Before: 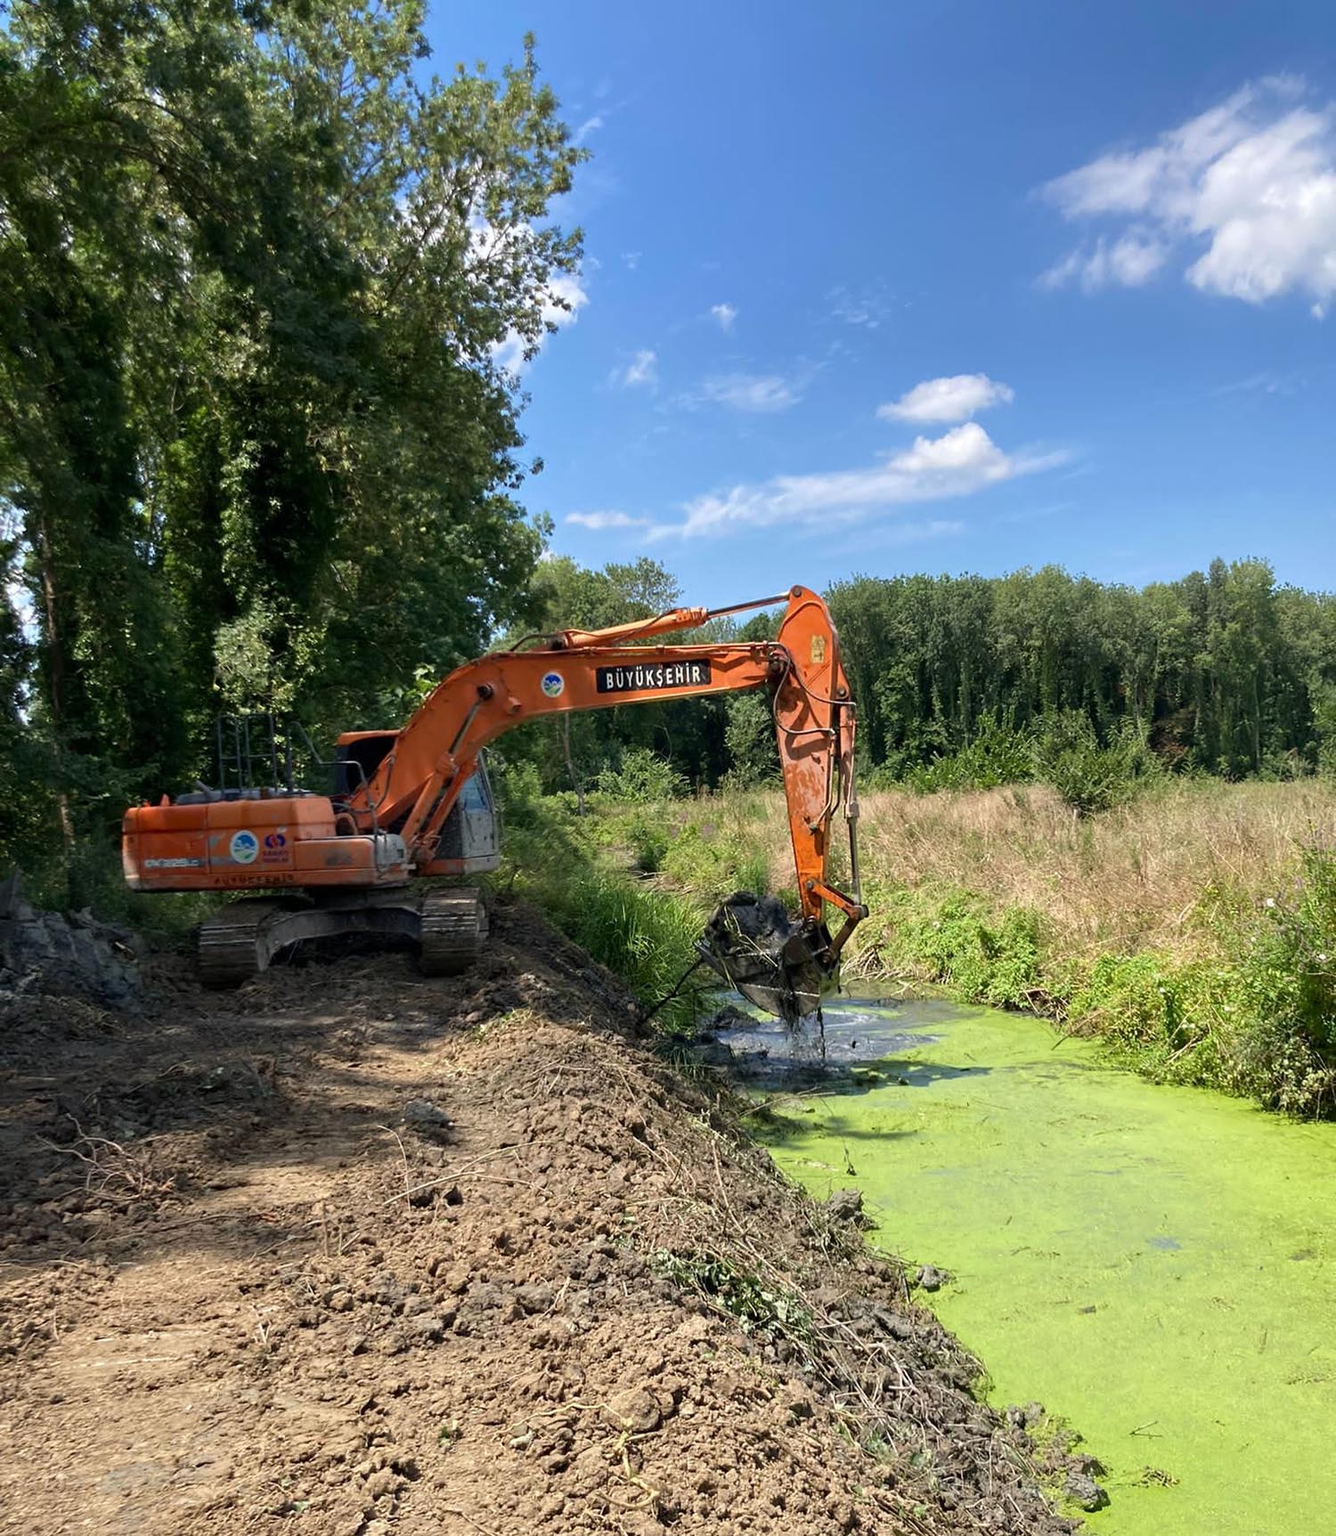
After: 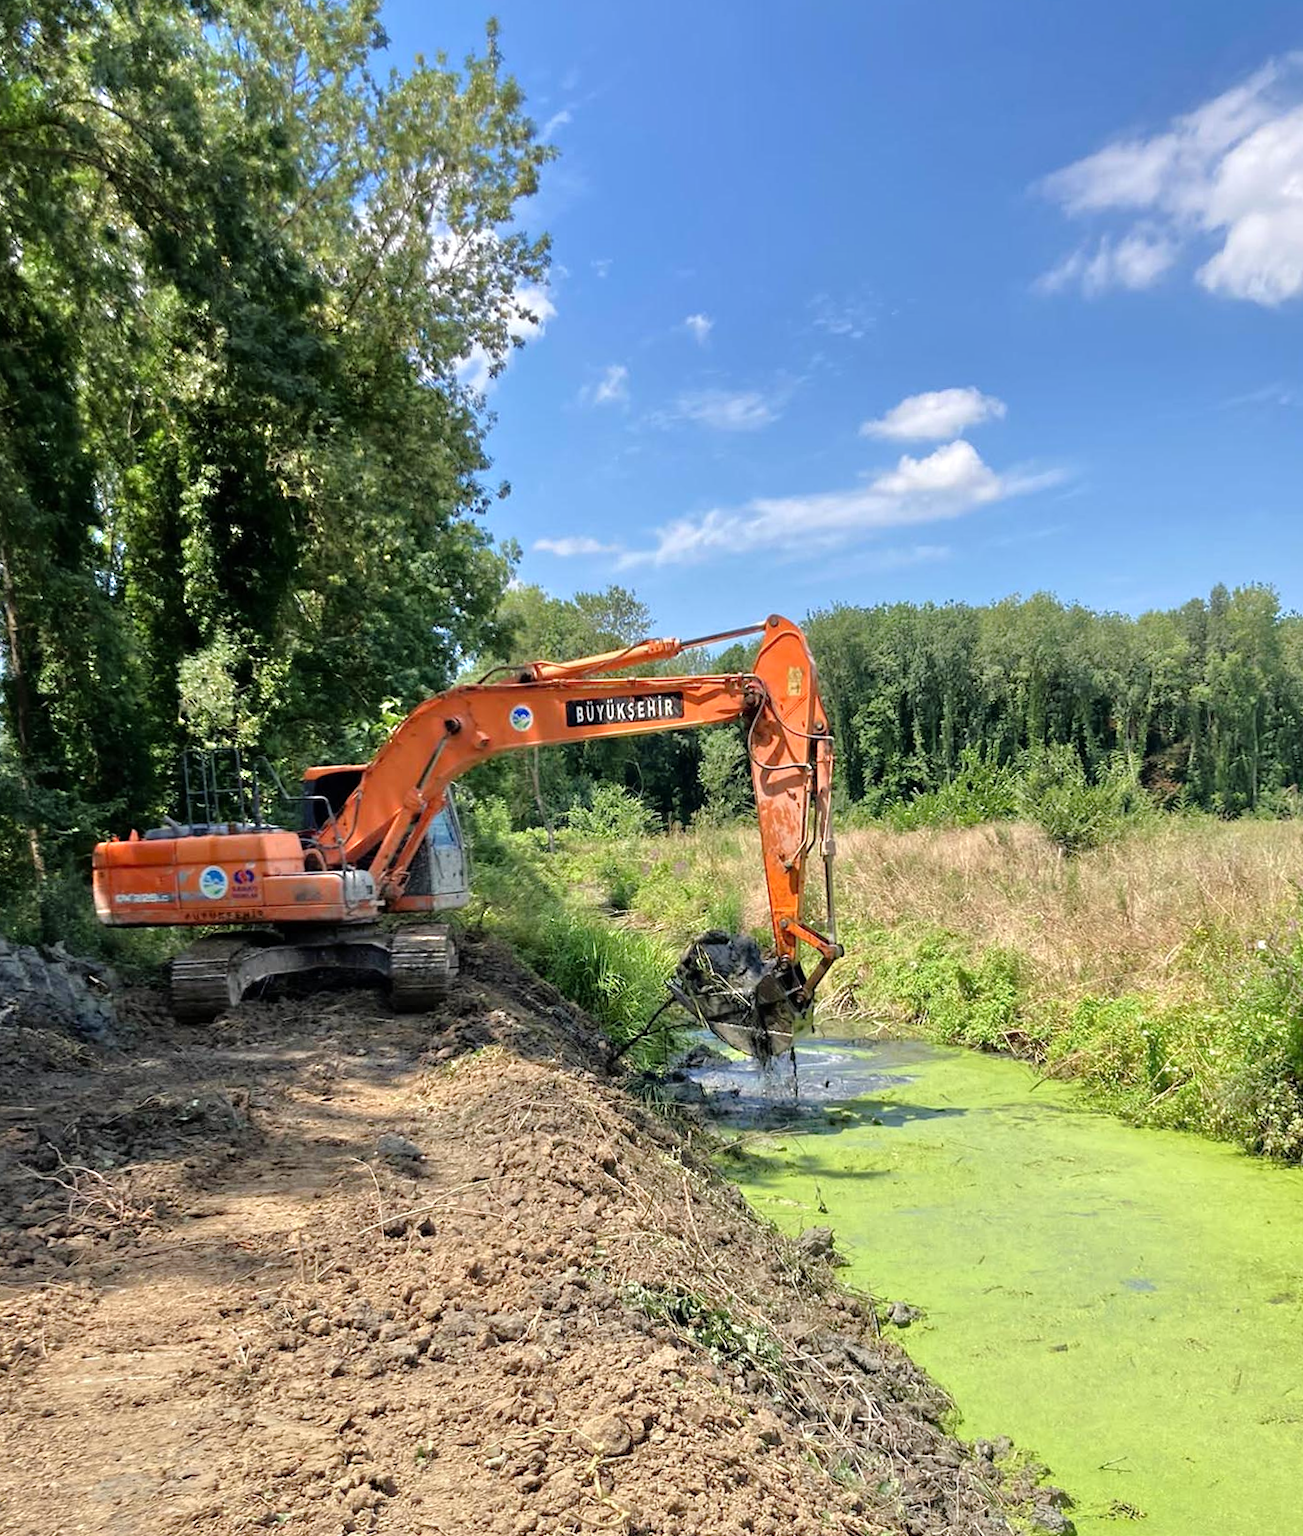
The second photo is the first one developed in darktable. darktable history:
tone equalizer: -7 EV 0.15 EV, -6 EV 0.6 EV, -5 EV 1.15 EV, -4 EV 1.33 EV, -3 EV 1.15 EV, -2 EV 0.6 EV, -1 EV 0.15 EV, mask exposure compensation -0.5 EV
rotate and perspective: rotation 0.074°, lens shift (vertical) 0.096, lens shift (horizontal) -0.041, crop left 0.043, crop right 0.952, crop top 0.024, crop bottom 0.979
